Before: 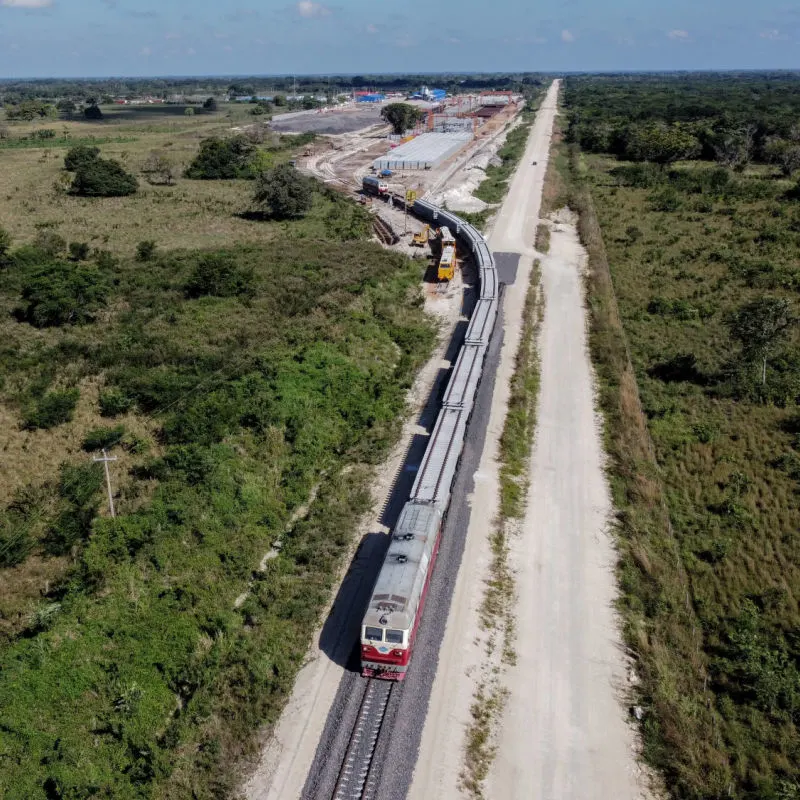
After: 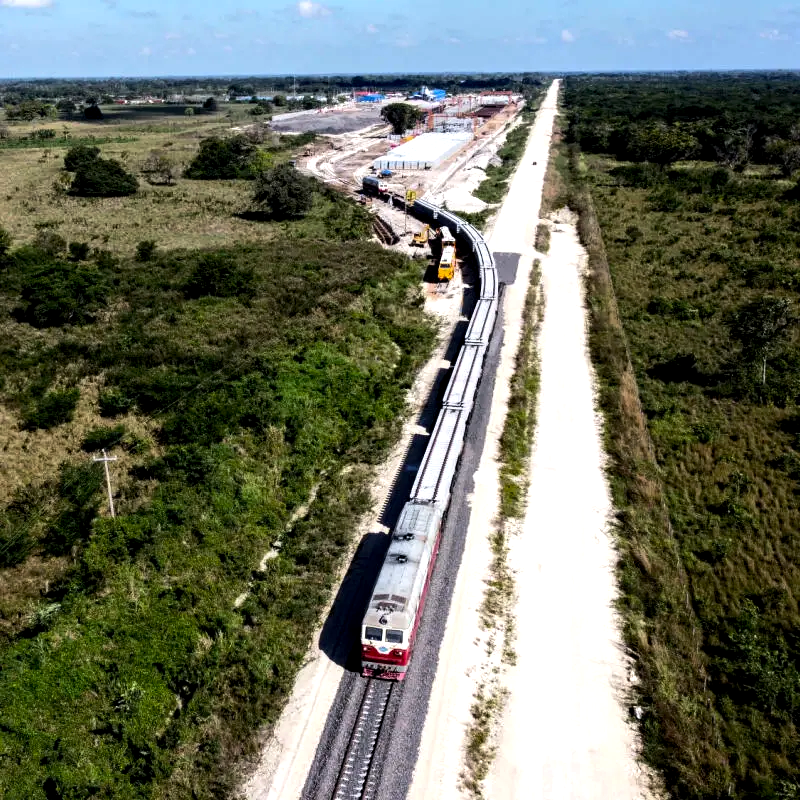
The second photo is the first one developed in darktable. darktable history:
exposure: black level correction 0.01, exposure 0.014 EV, compensate highlight preservation false
color balance: output saturation 110%
white balance: emerald 1
tone equalizer: -8 EV -1.08 EV, -7 EV -1.01 EV, -6 EV -0.867 EV, -5 EV -0.578 EV, -3 EV 0.578 EV, -2 EV 0.867 EV, -1 EV 1.01 EV, +0 EV 1.08 EV, edges refinement/feathering 500, mask exposure compensation -1.57 EV, preserve details no
